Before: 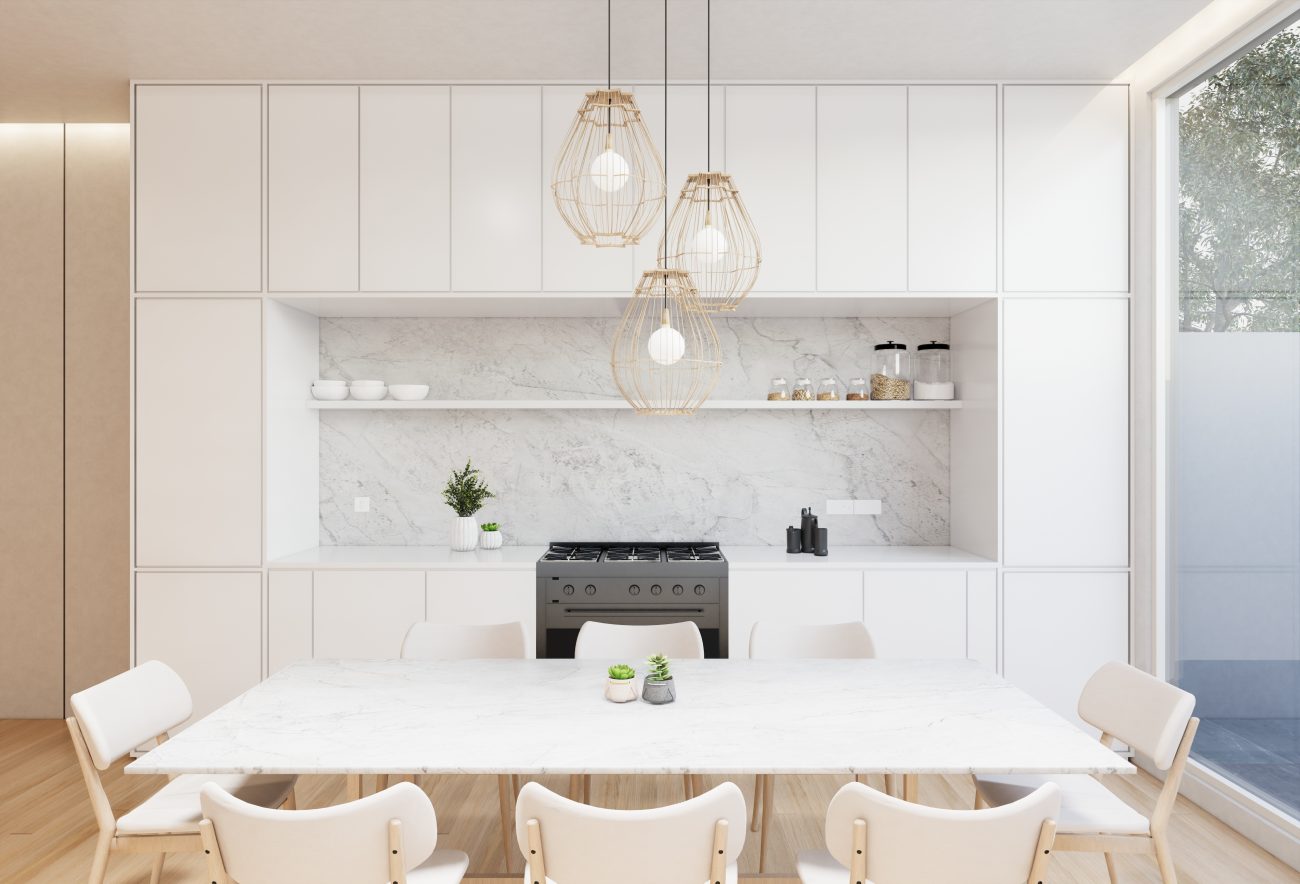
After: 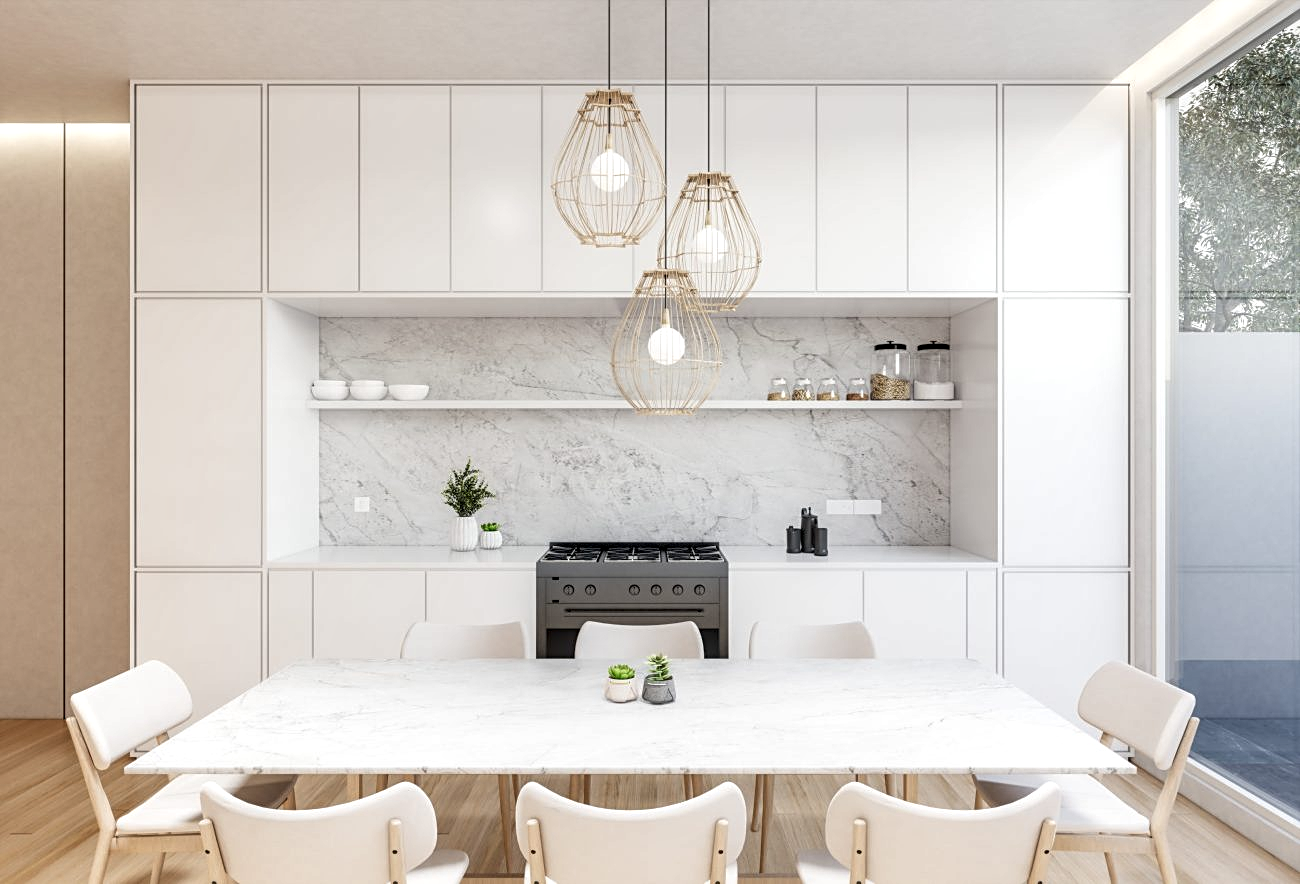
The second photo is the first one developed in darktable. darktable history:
sharpen: radius 2.483, amount 0.328
local contrast: highlights 25%, detail 150%
